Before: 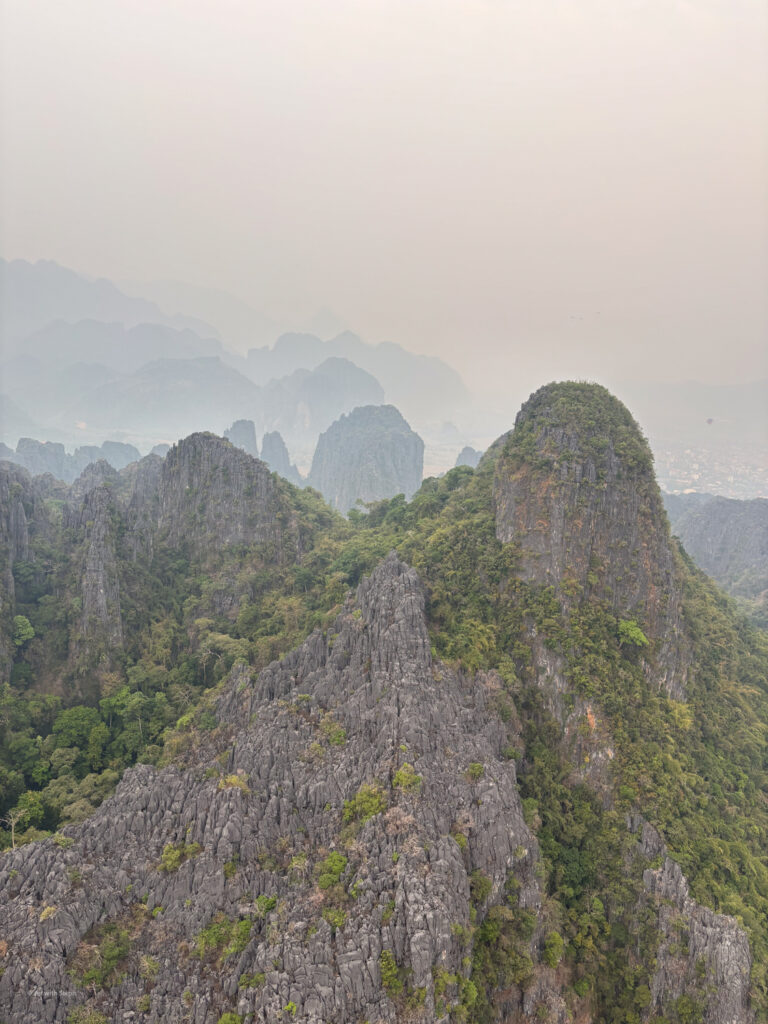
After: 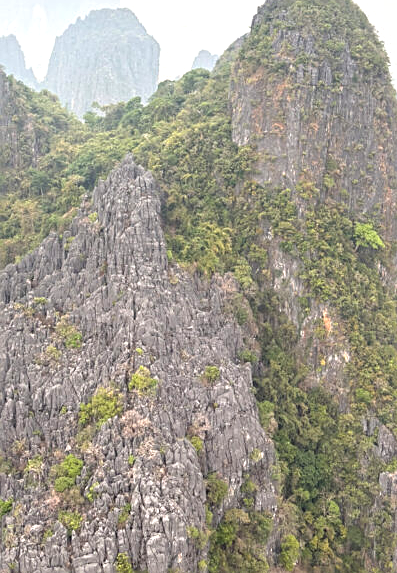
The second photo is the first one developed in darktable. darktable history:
sharpen: on, module defaults
exposure: black level correction 0, exposure 0.9 EV, compensate highlight preservation false
tone equalizer: on, module defaults
crop: left 34.479%, top 38.822%, right 13.718%, bottom 5.172%
shadows and highlights: shadows 30.86, highlights 0, soften with gaussian
